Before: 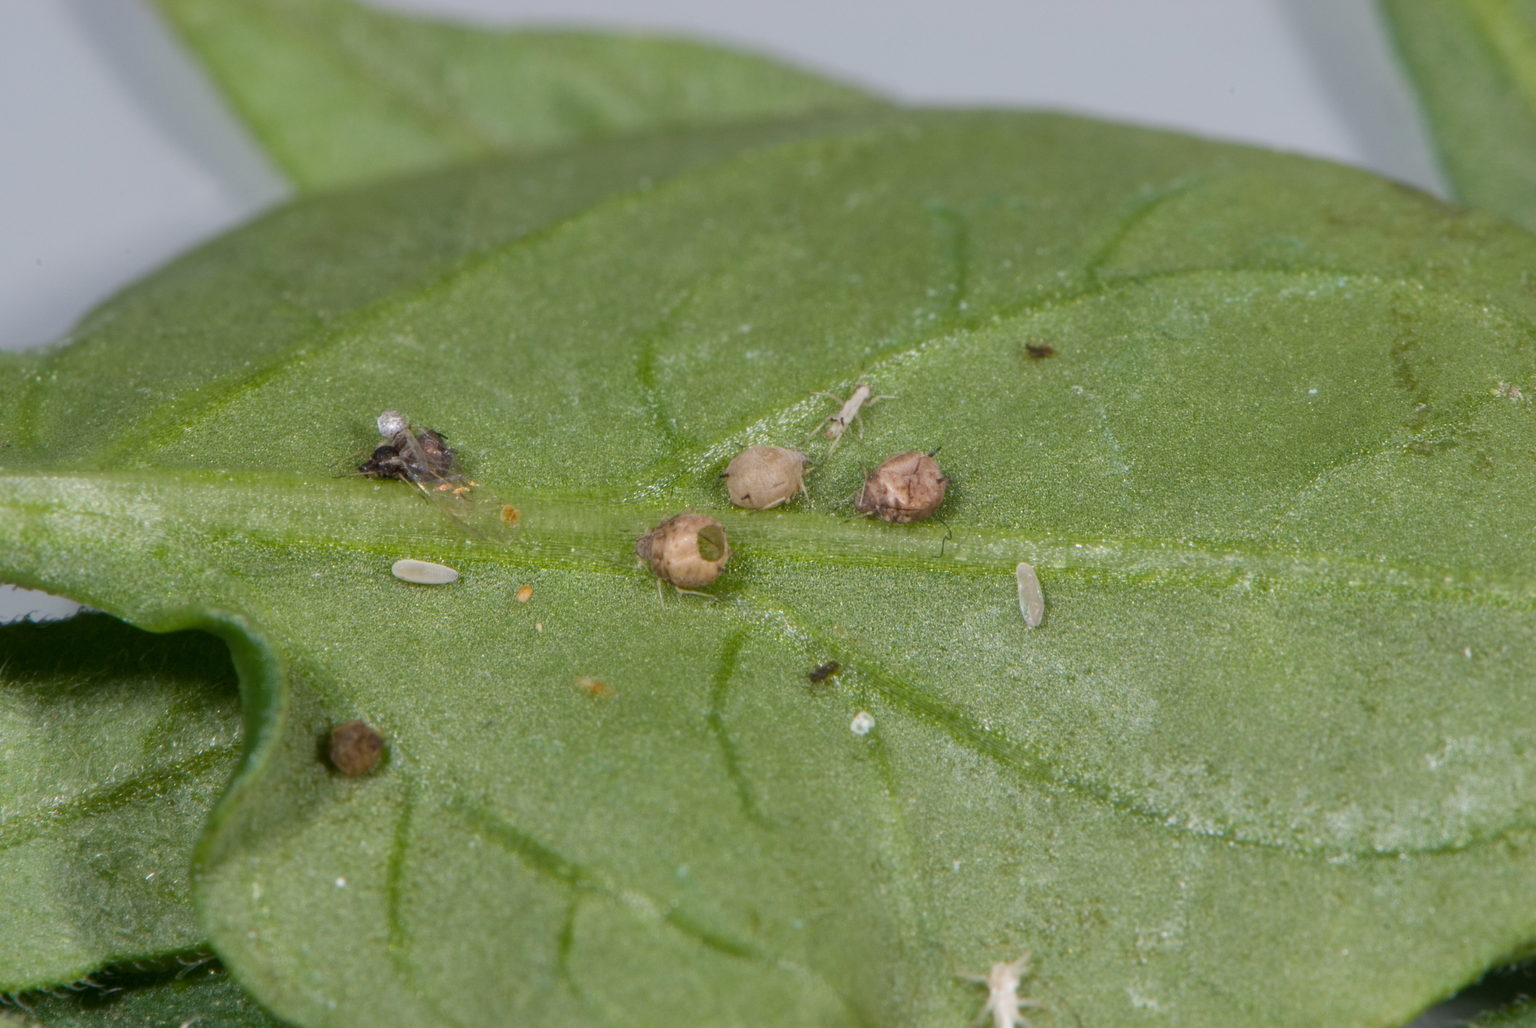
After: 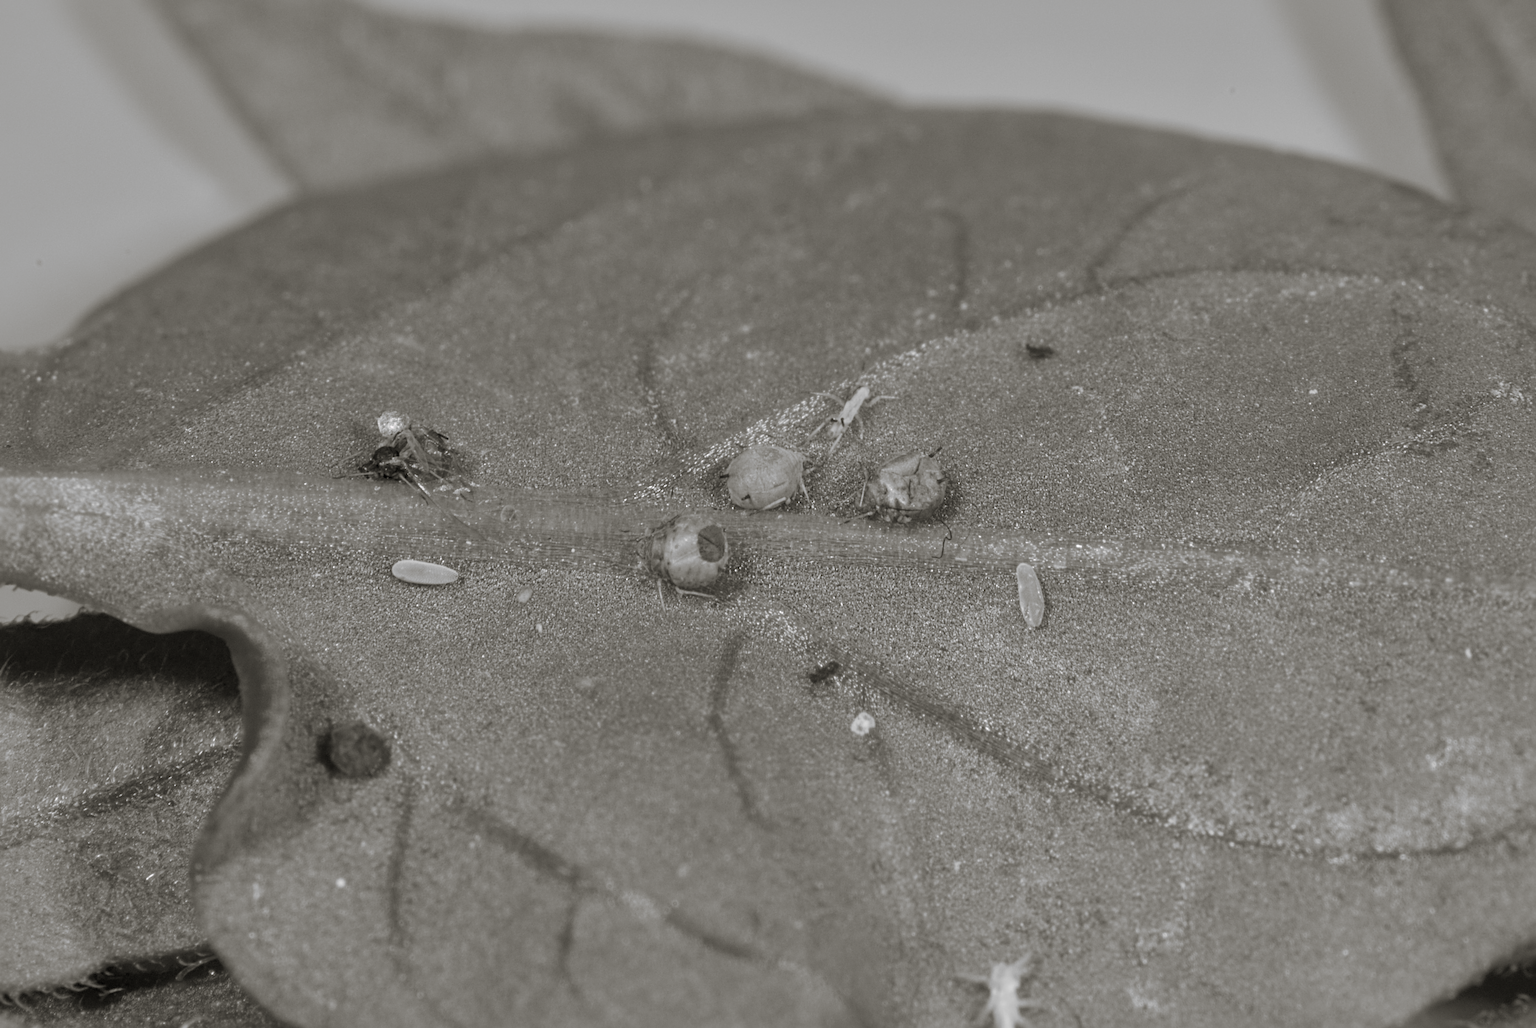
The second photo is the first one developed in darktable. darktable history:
sharpen: radius 4.883
shadows and highlights: on, module defaults
color calibration: output gray [0.21, 0.42, 0.37, 0], gray › normalize channels true, illuminant same as pipeline (D50), adaptation XYZ, x 0.346, y 0.359, gamut compression 0
split-toning: shadows › hue 46.8°, shadows › saturation 0.17, highlights › hue 316.8°, highlights › saturation 0.27, balance -51.82
